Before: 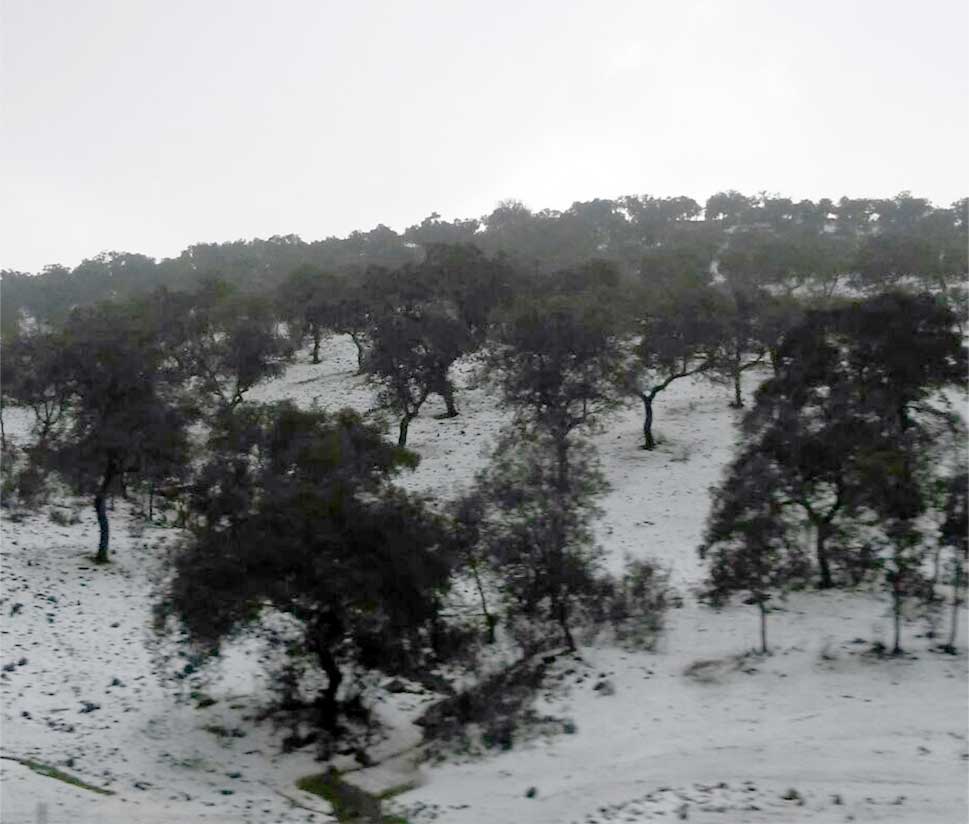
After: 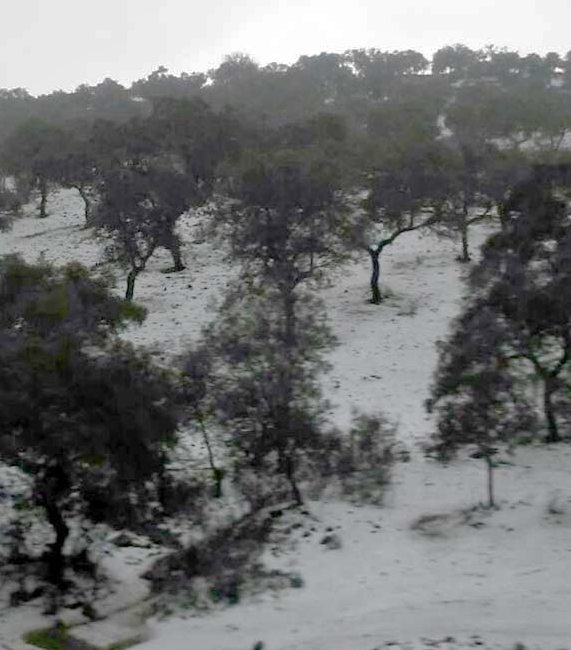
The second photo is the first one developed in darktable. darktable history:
crop and rotate: left 28.2%, top 17.758%, right 12.777%, bottom 3.344%
shadows and highlights: on, module defaults
